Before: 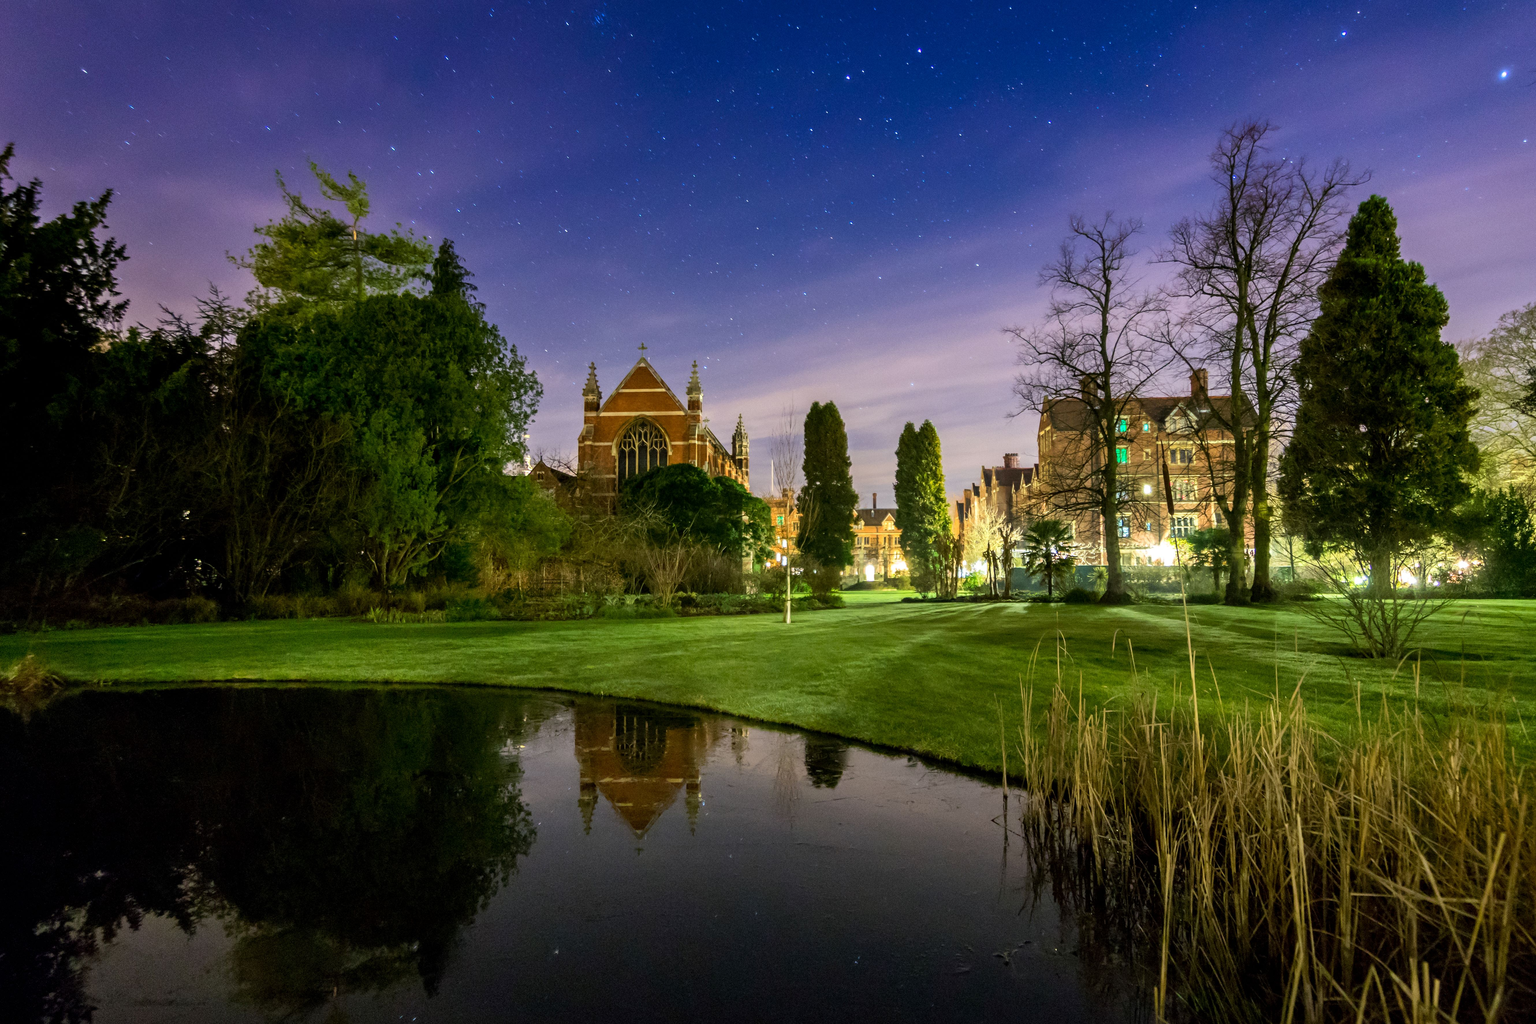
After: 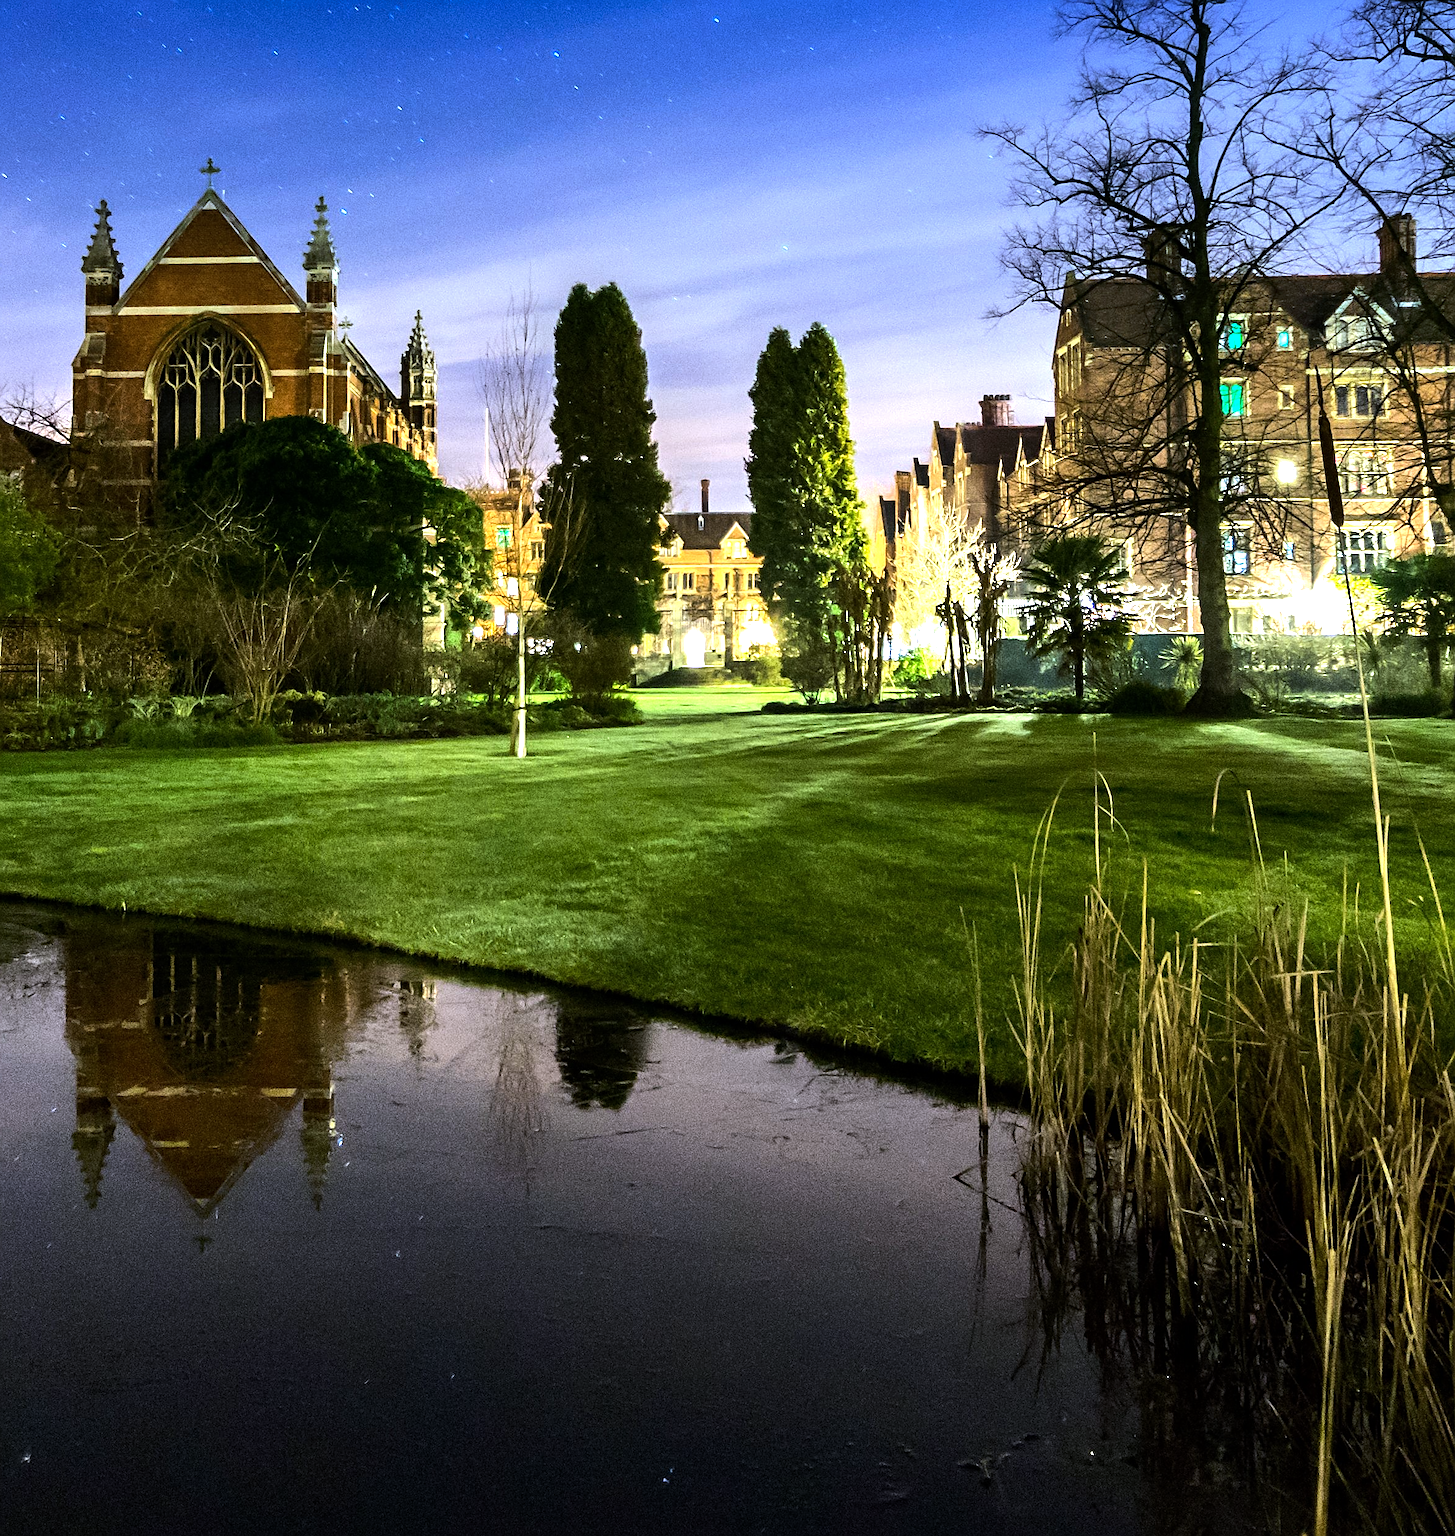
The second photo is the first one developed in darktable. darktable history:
sharpen: on, module defaults
crop: left 35.432%, top 26.233%, right 20.145%, bottom 3.432%
white balance: red 0.967, blue 1.119, emerald 0.756
graduated density: density 2.02 EV, hardness 44%, rotation 0.374°, offset 8.21, hue 208.8°, saturation 97%
tone equalizer: -8 EV -1.08 EV, -7 EV -1.01 EV, -6 EV -0.867 EV, -5 EV -0.578 EV, -3 EV 0.578 EV, -2 EV 0.867 EV, -1 EV 1.01 EV, +0 EV 1.08 EV, edges refinement/feathering 500, mask exposure compensation -1.57 EV, preserve details no
